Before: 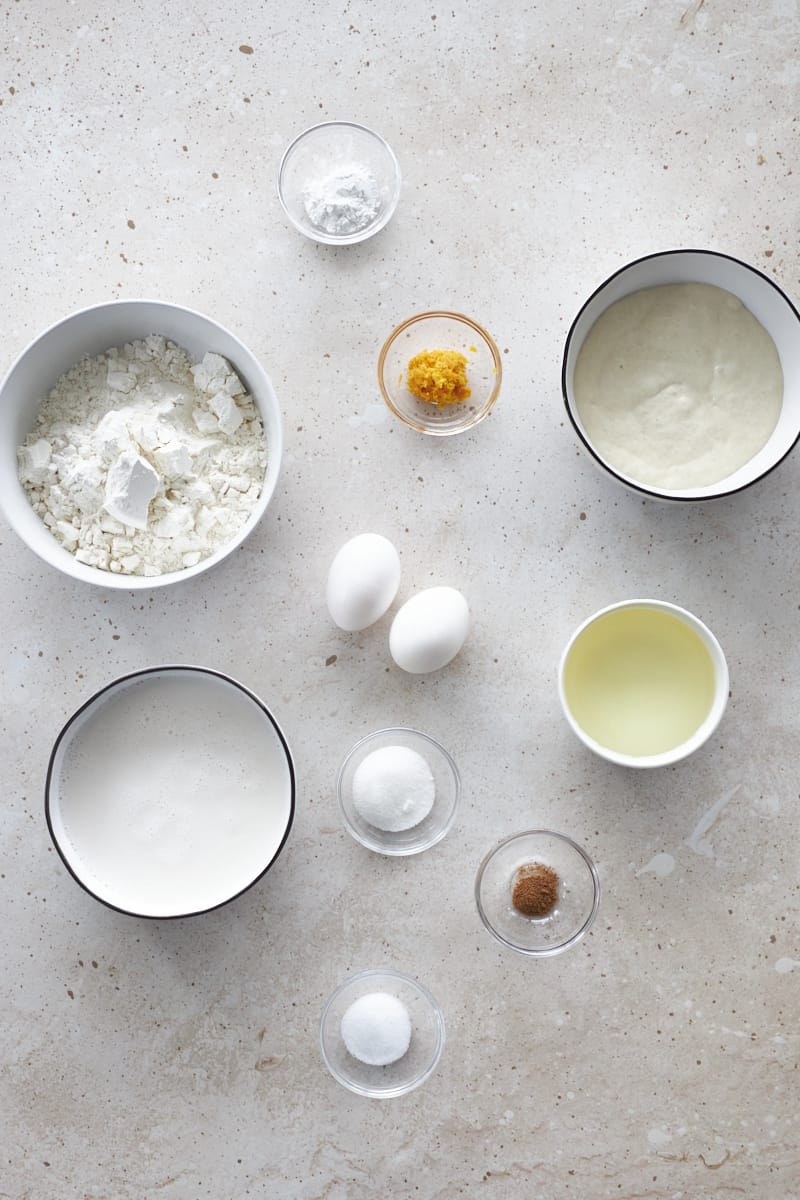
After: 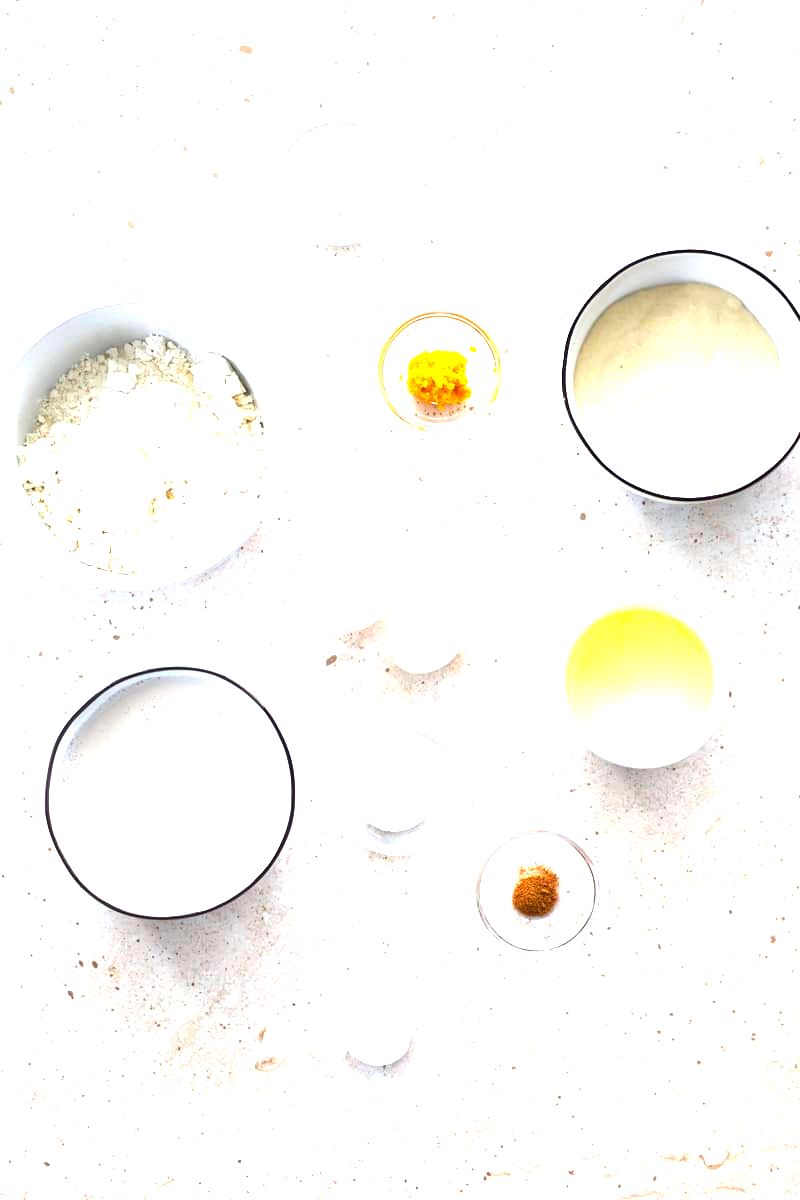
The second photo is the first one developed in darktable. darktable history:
exposure: black level correction 0, exposure 1.095 EV, compensate highlight preservation false
color balance rgb: perceptual saturation grading › global saturation 19.347%, perceptual brilliance grading › global brilliance 14.63%, perceptual brilliance grading › shadows -34.165%, global vibrance 33.463%
